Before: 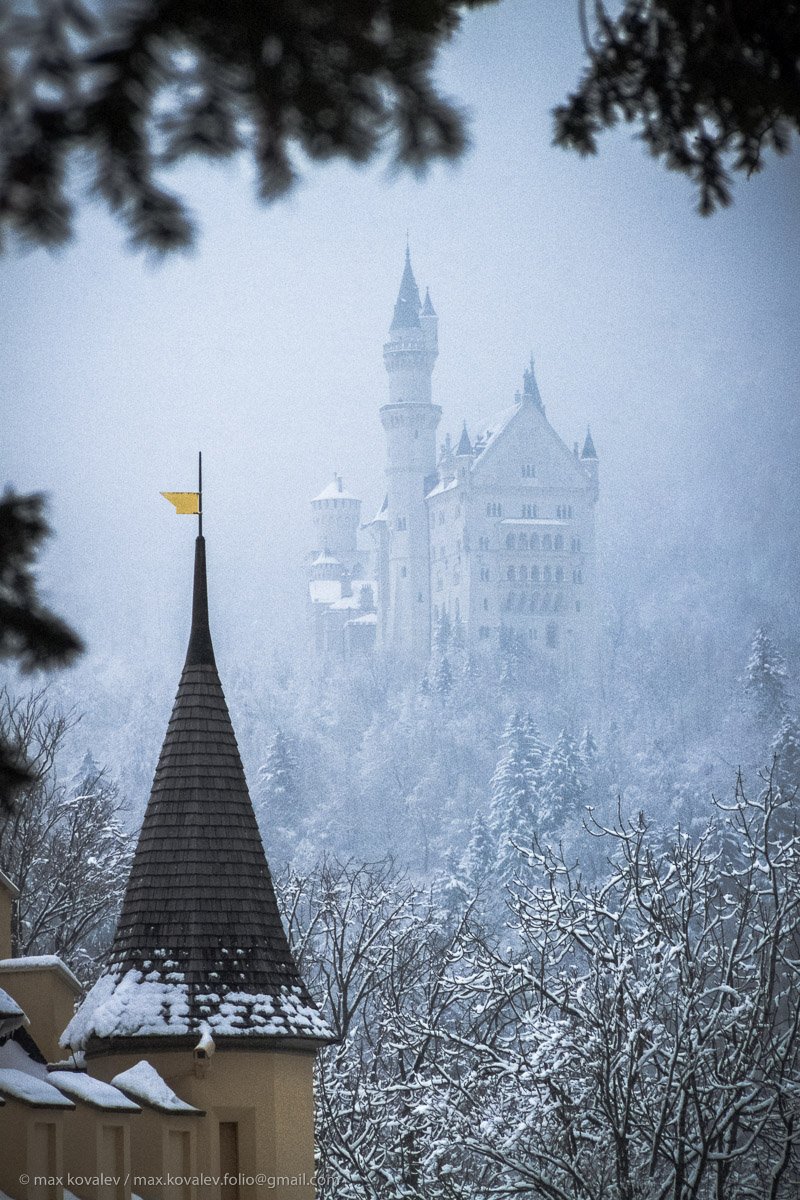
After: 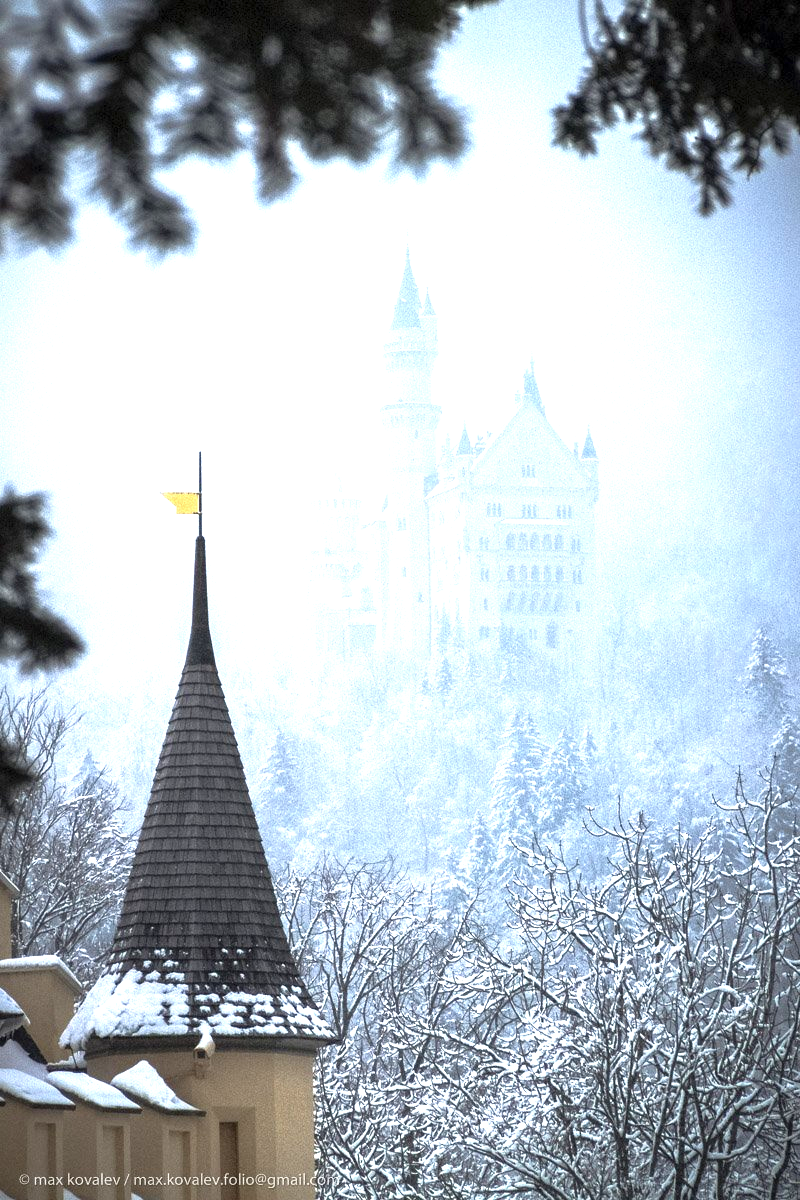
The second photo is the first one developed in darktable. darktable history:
exposure: exposure 1.137 EV, compensate highlight preservation false
rotate and perspective: automatic cropping off
